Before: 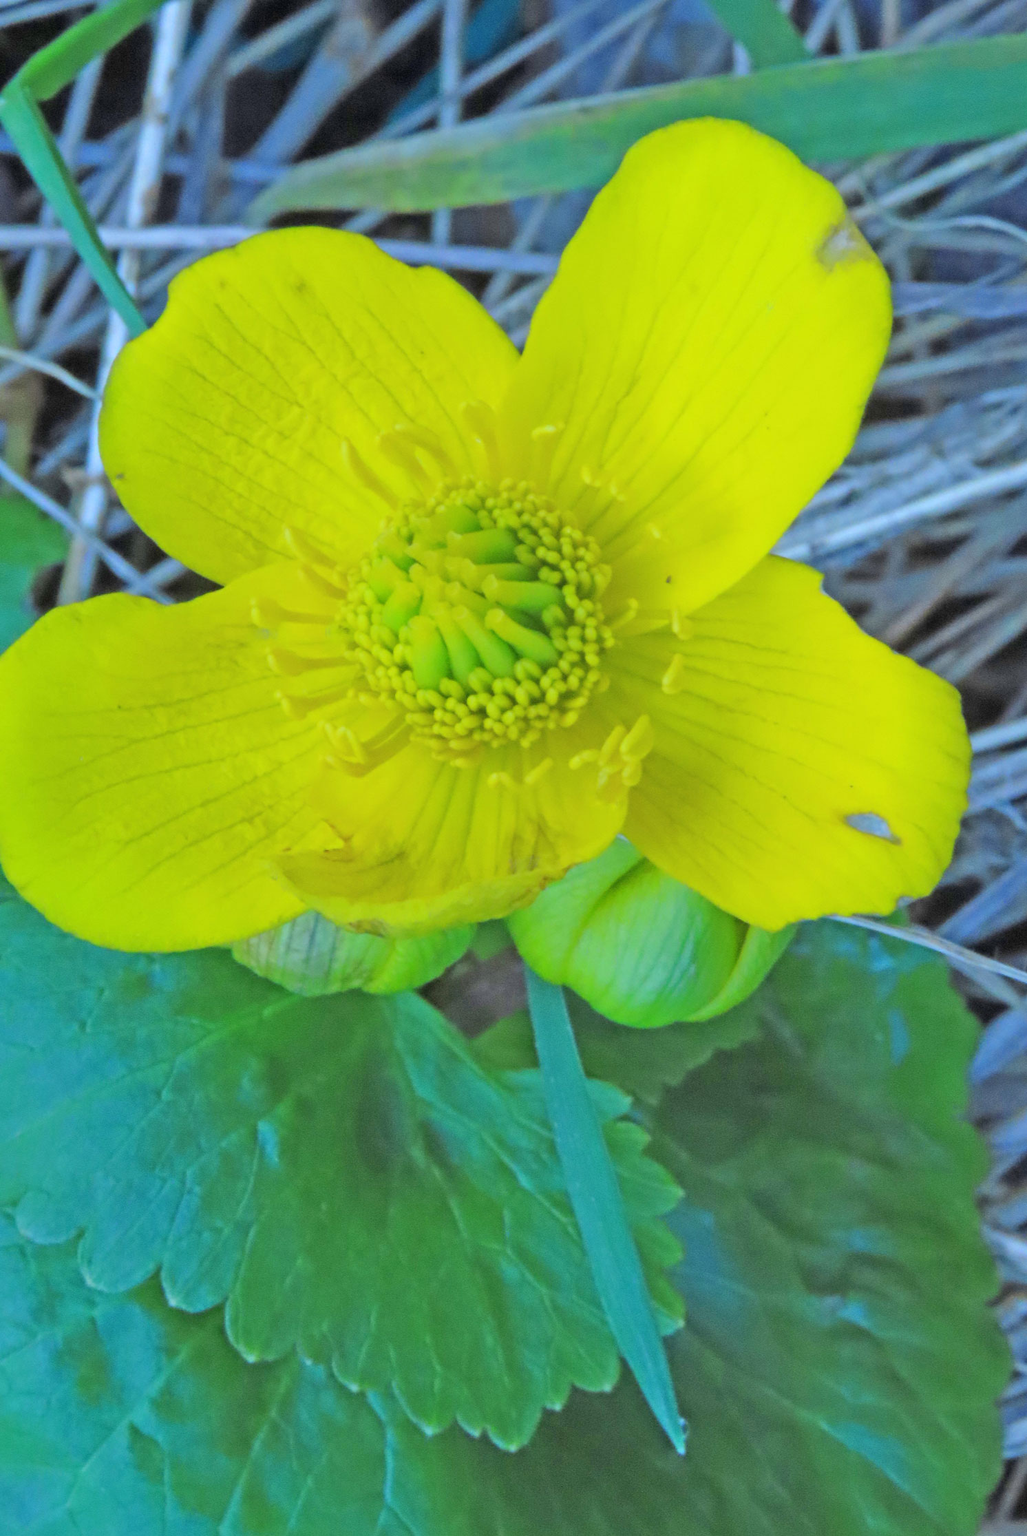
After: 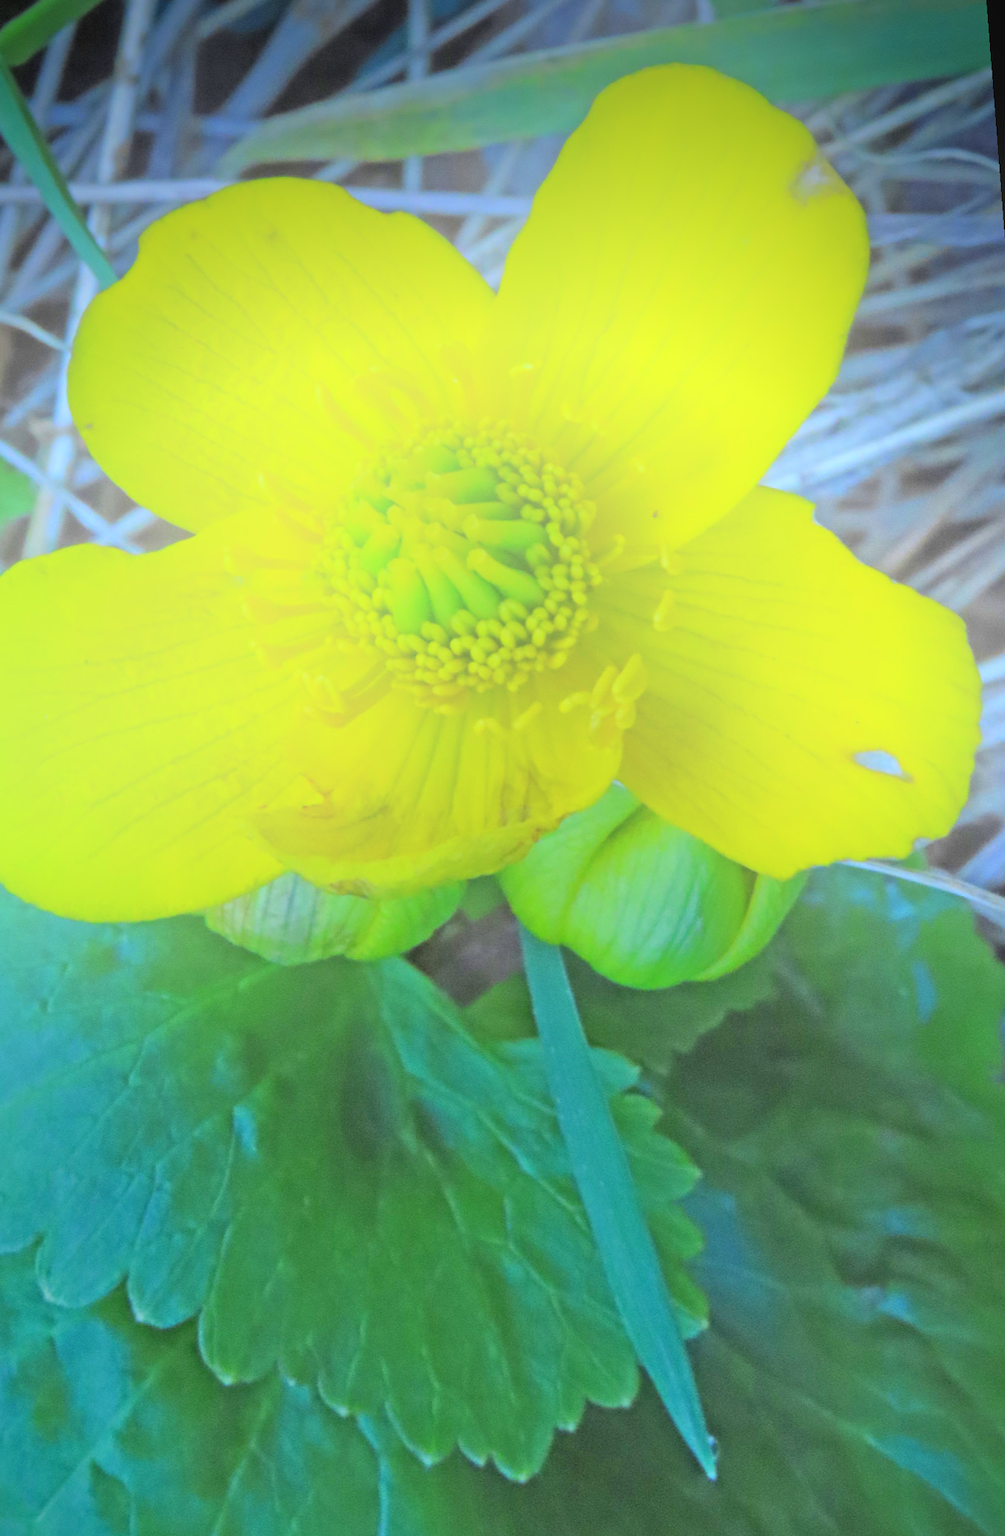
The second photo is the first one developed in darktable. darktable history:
rotate and perspective: rotation -1.68°, lens shift (vertical) -0.146, crop left 0.049, crop right 0.912, crop top 0.032, crop bottom 0.96
exposure: exposure 0.02 EV, compensate highlight preservation false
vignetting: brightness -0.629, saturation -0.007, center (-0.028, 0.239)
bloom: size 40%
